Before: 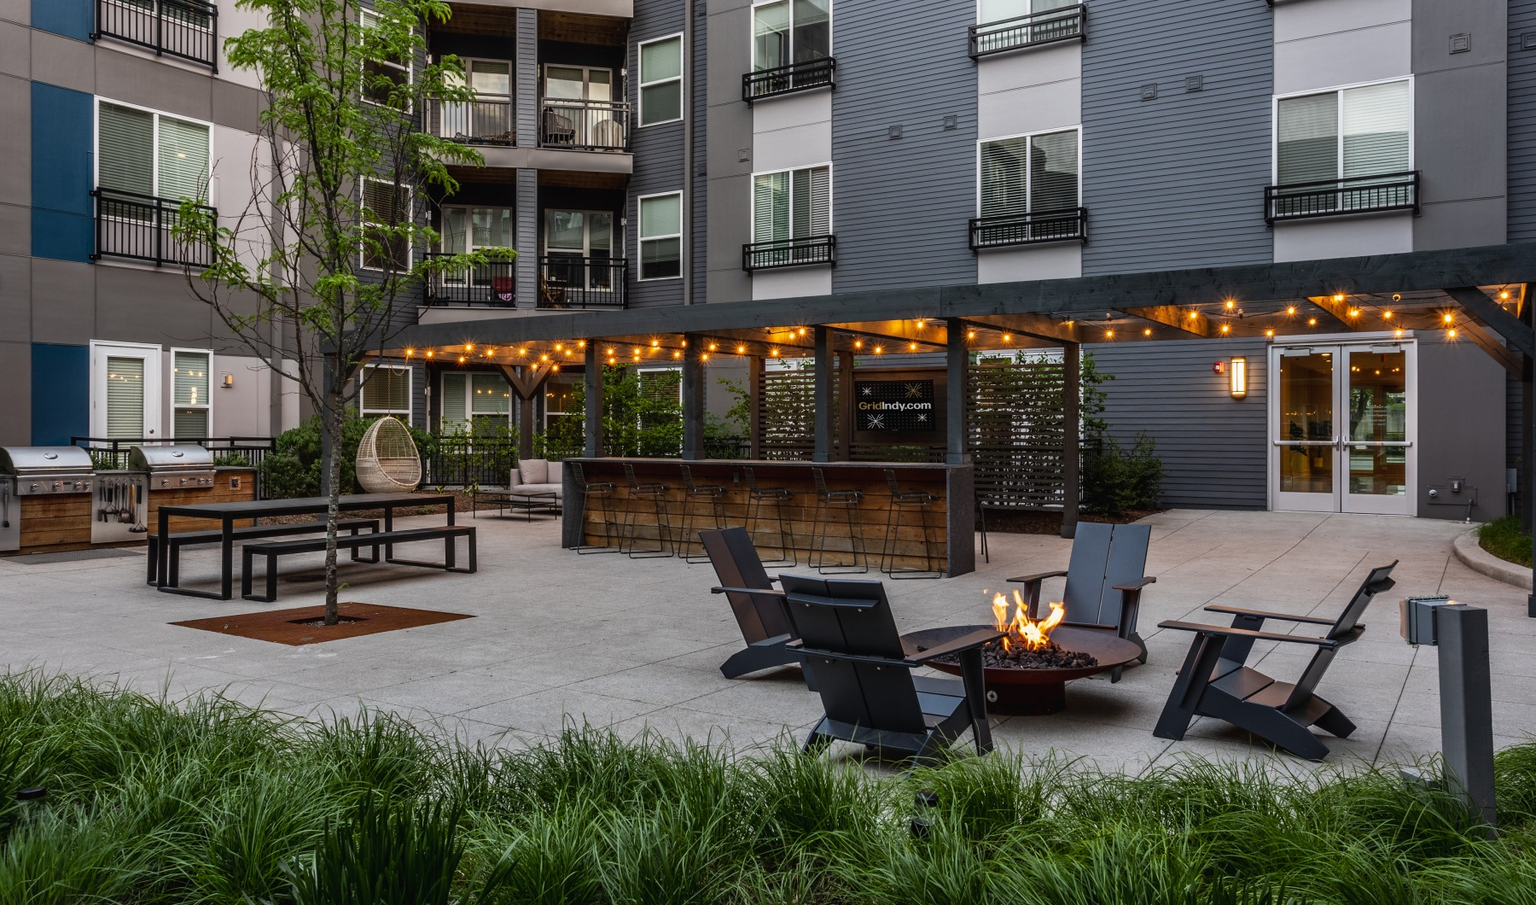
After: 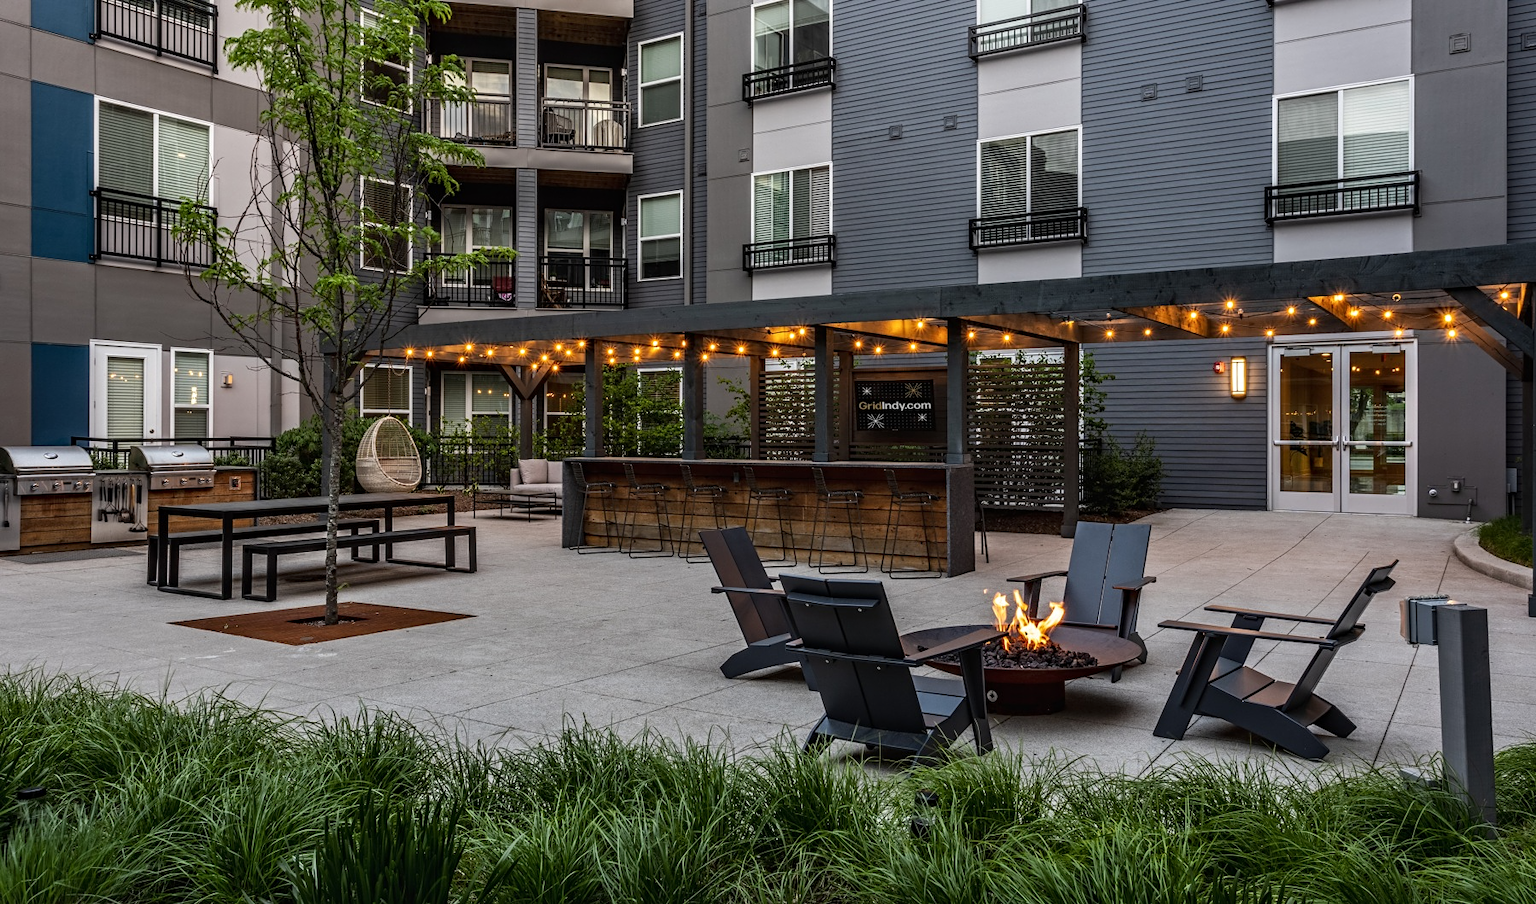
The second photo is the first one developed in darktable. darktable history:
contrast equalizer: y [[0.502, 0.505, 0.512, 0.529, 0.564, 0.588], [0.5 ×6], [0.502, 0.505, 0.512, 0.529, 0.564, 0.588], [0, 0.001, 0.001, 0.004, 0.008, 0.011], [0, 0.001, 0.001, 0.004, 0.008, 0.011]]
